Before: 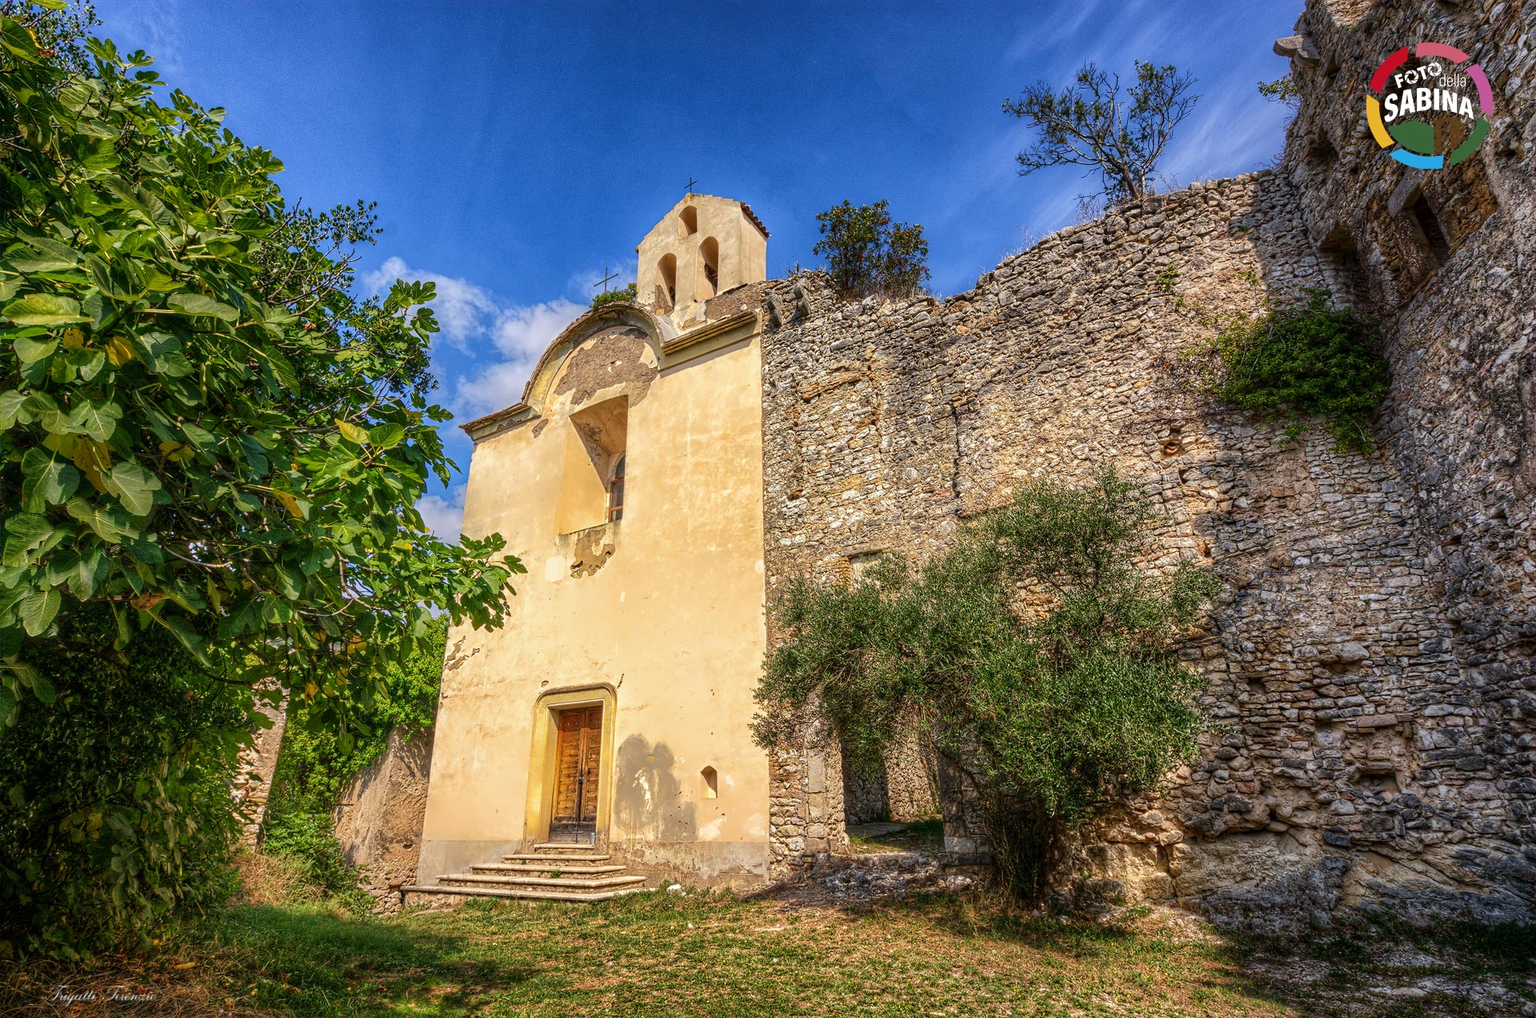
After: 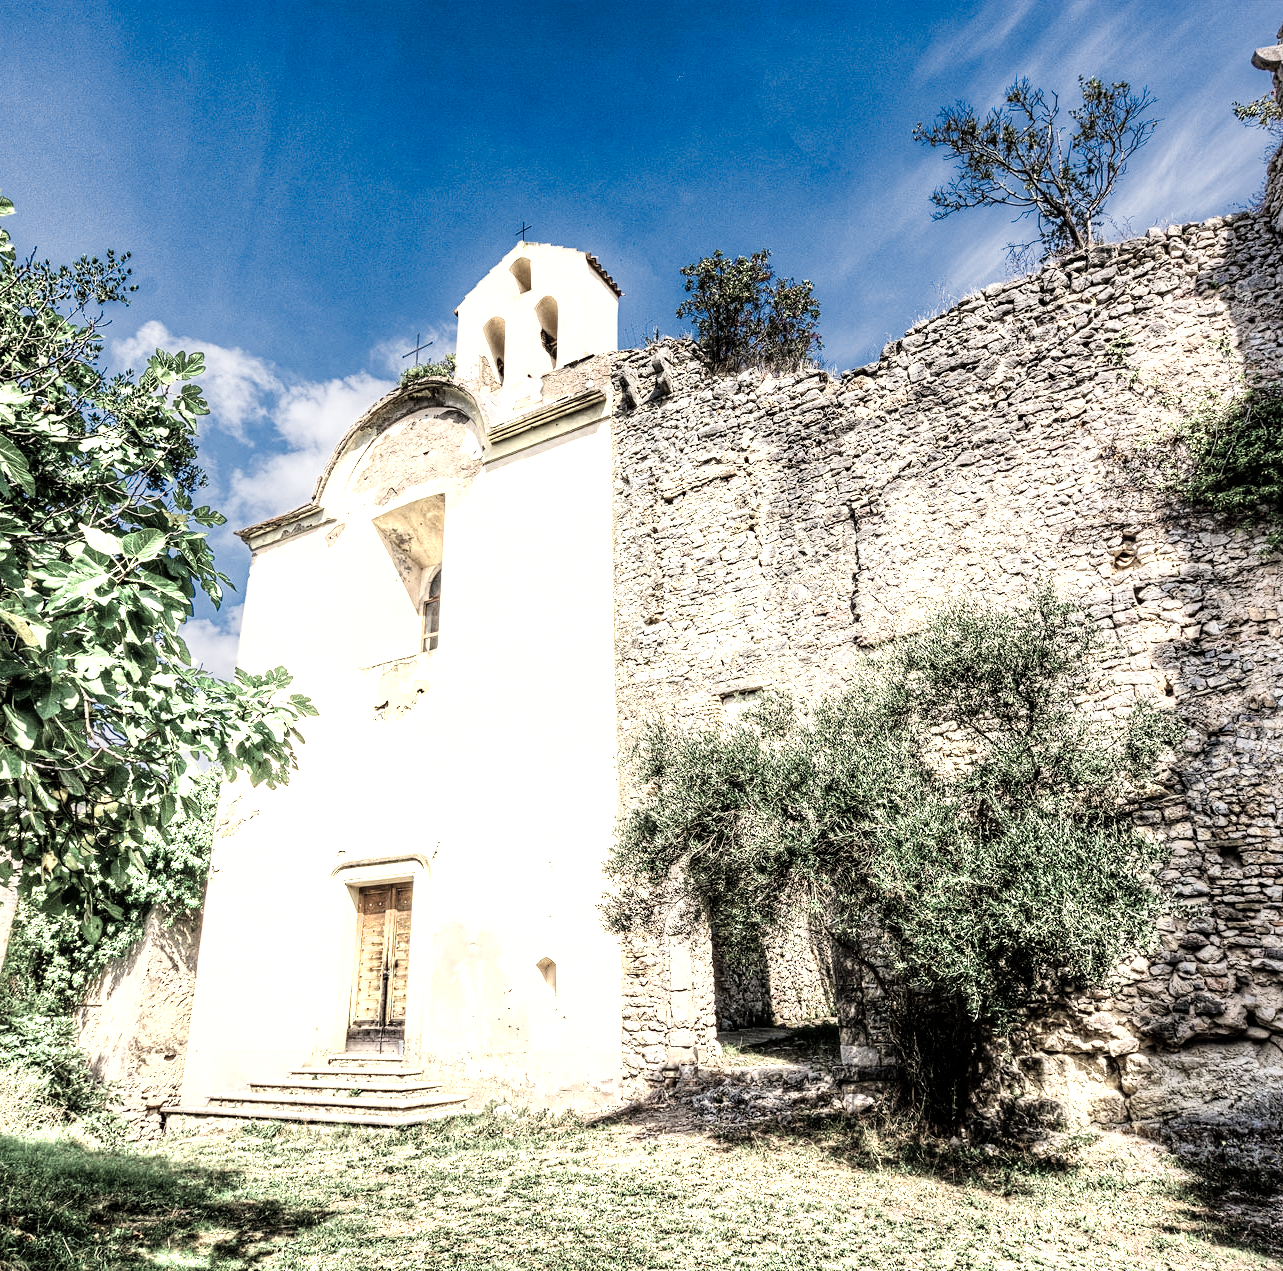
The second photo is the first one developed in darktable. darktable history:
exposure: black level correction 0, exposure 1.1 EV, compensate exposure bias true, compensate highlight preservation false
filmic rgb: black relative exposure -5 EV, white relative exposure 3.5 EV, hardness 3.19, contrast 1.4, highlights saturation mix -50%
crop and rotate: left 17.732%, right 15.423%
color zones: curves: ch0 [(0.25, 0.667) (0.758, 0.368)]; ch1 [(0.215, 0.245) (0.761, 0.373)]; ch2 [(0.247, 0.554) (0.761, 0.436)]
white balance: emerald 1
